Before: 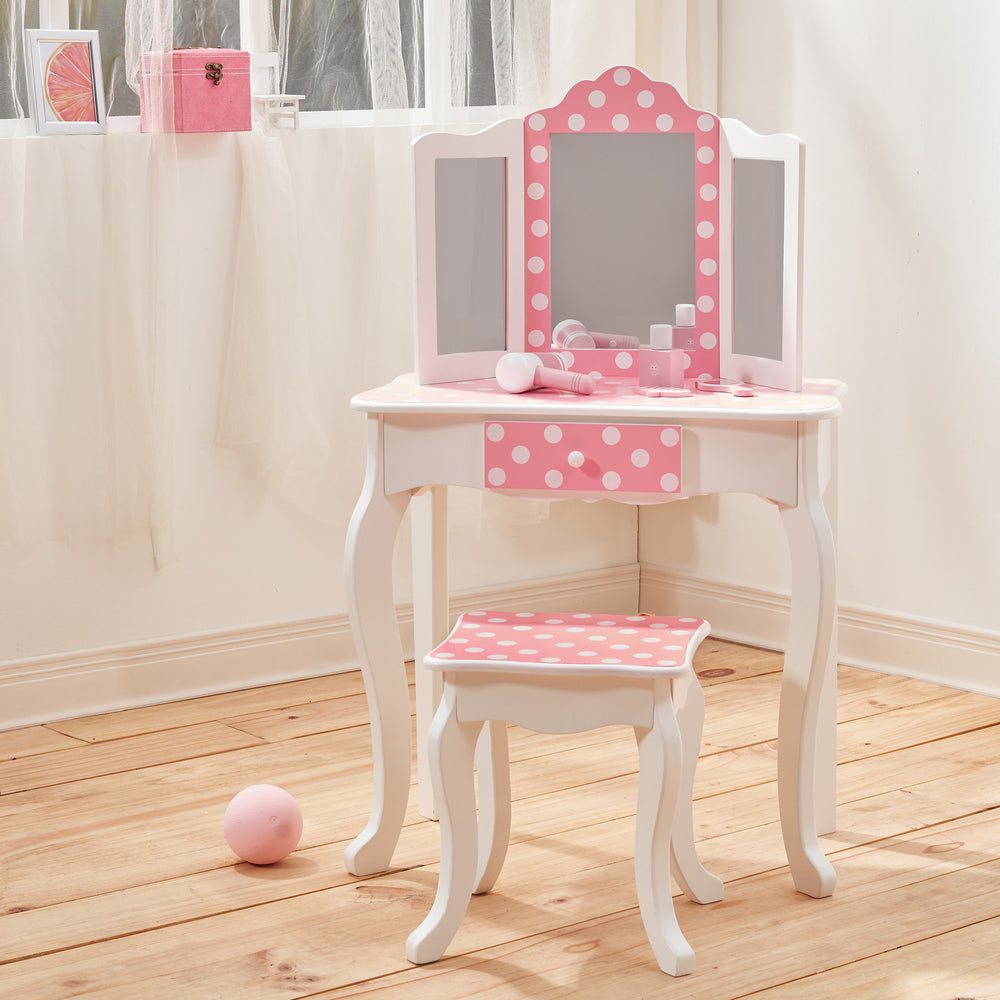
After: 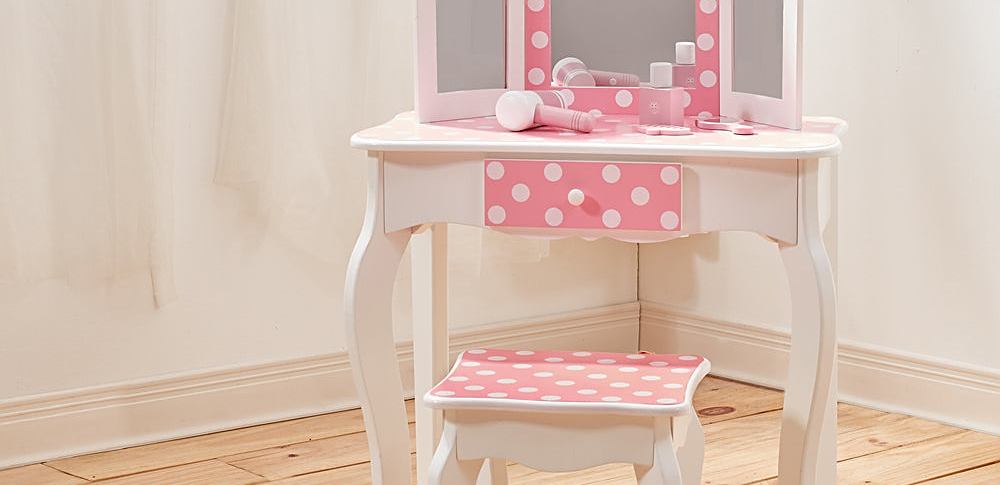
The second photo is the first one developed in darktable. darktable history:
crop and rotate: top 26.272%, bottom 25.173%
sharpen: on, module defaults
